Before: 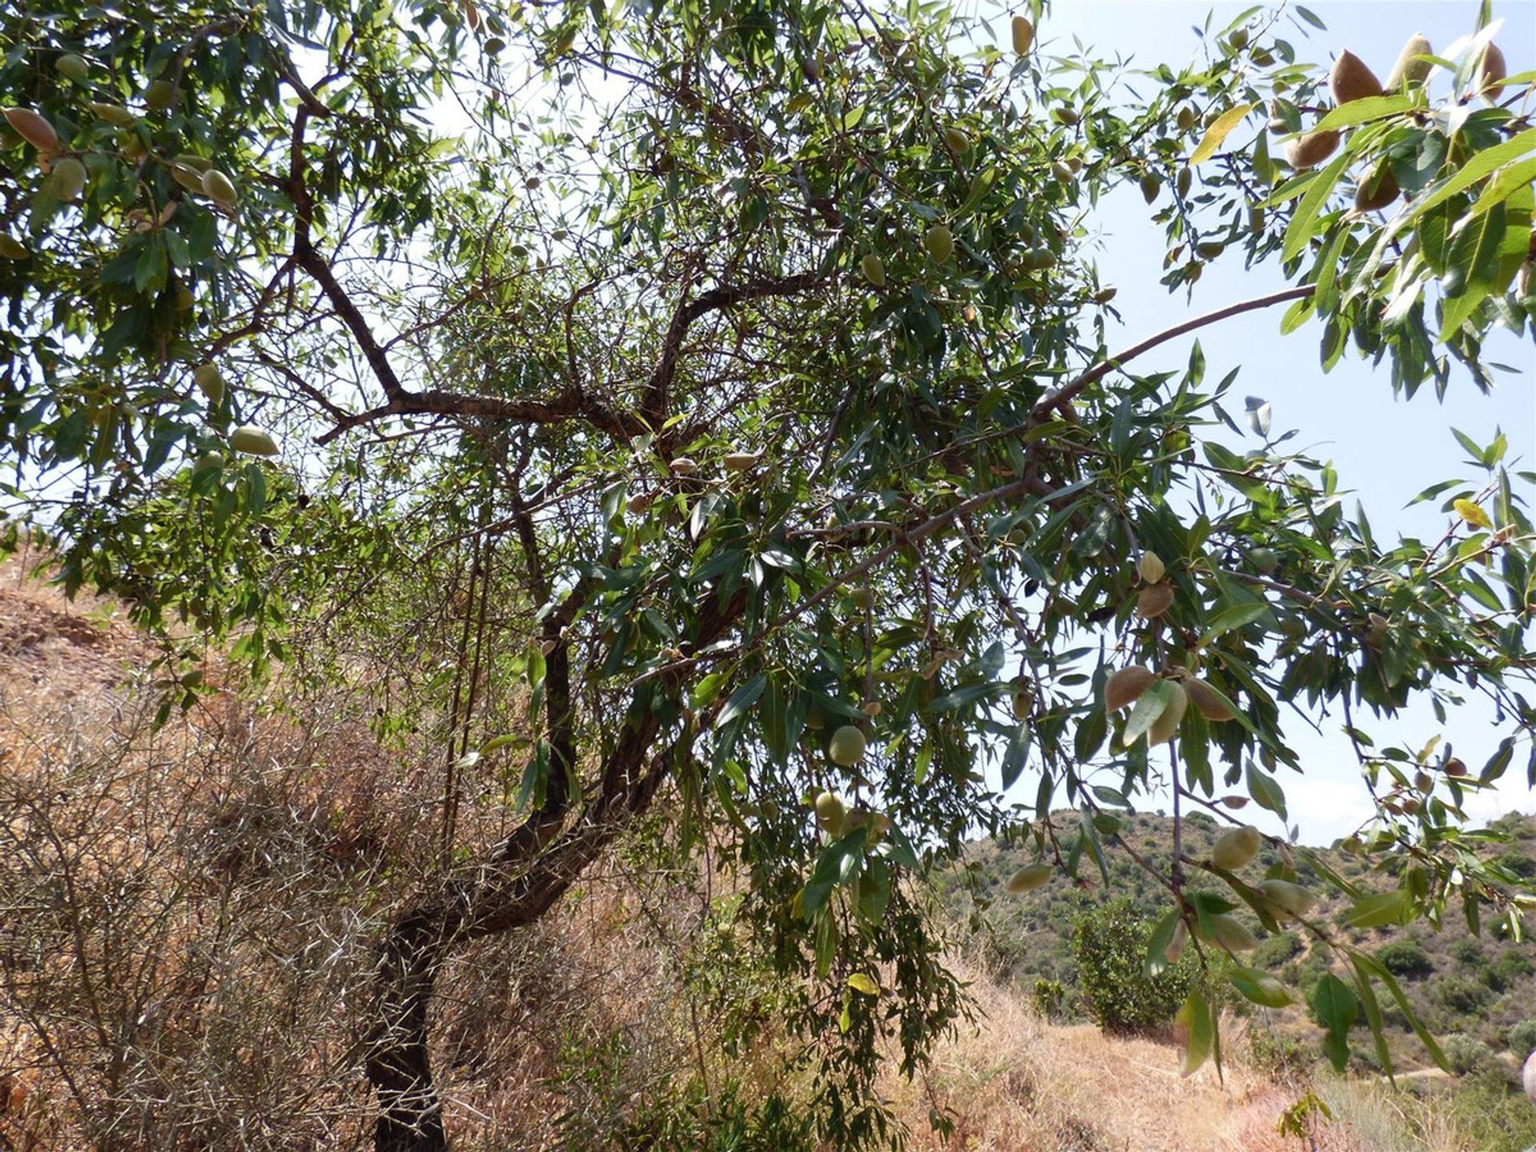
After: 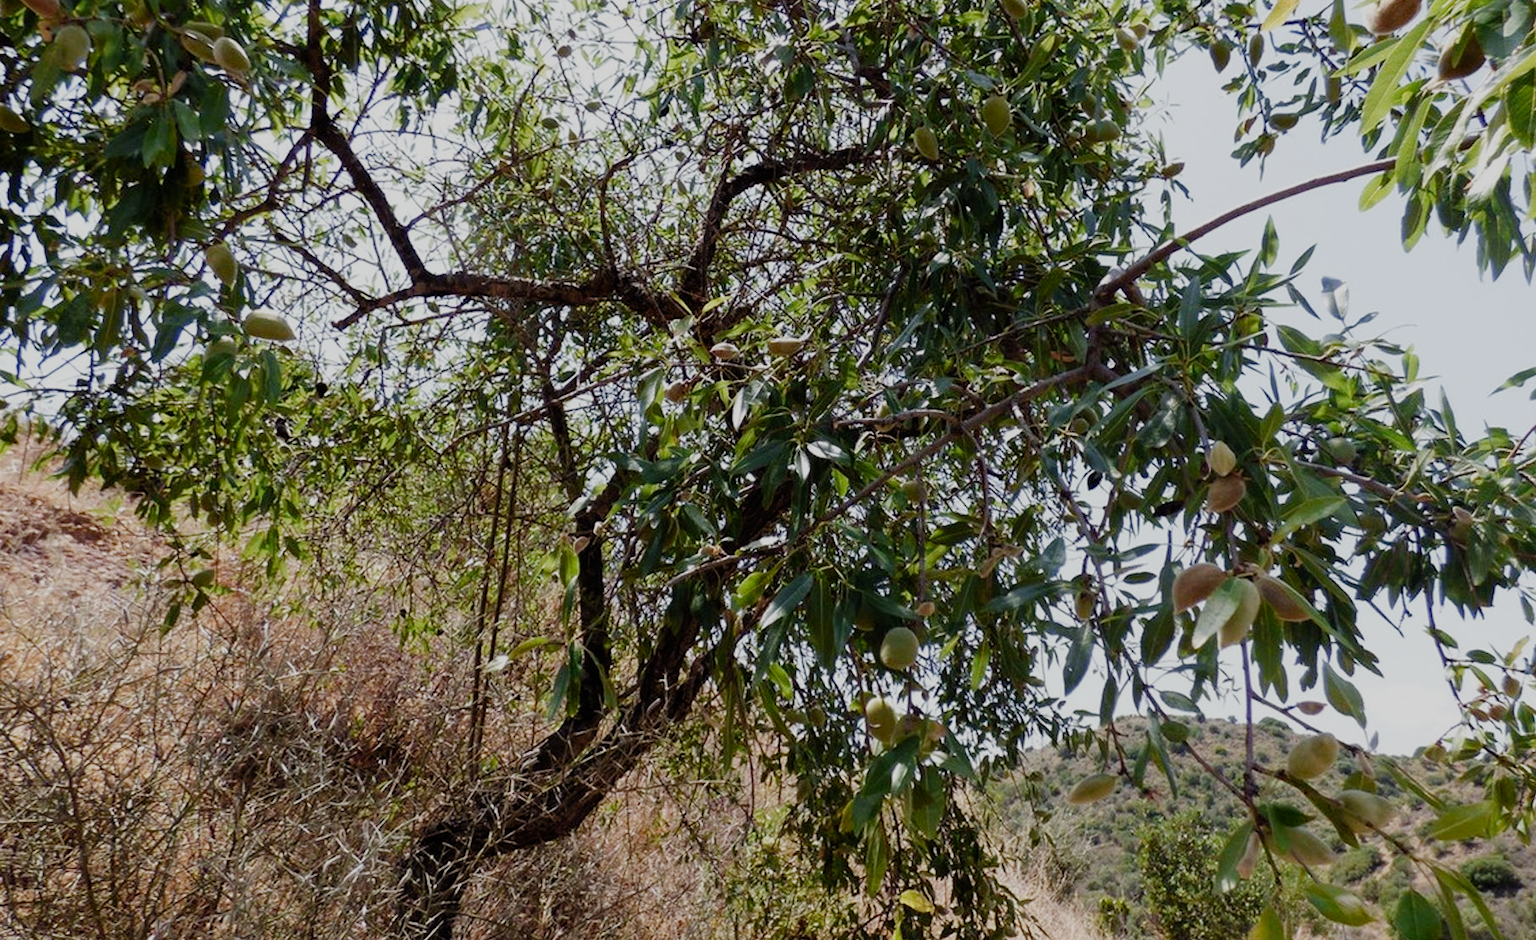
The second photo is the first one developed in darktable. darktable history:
crop and rotate: angle 0.068°, top 11.684%, right 5.663%, bottom 11.256%
filmic rgb: black relative exposure -7.65 EV, white relative exposure 4.56 EV, threshold 3.05 EV, hardness 3.61, add noise in highlights 0, preserve chrominance no, color science v3 (2019), use custom middle-gray values true, contrast in highlights soft, enable highlight reconstruction true
